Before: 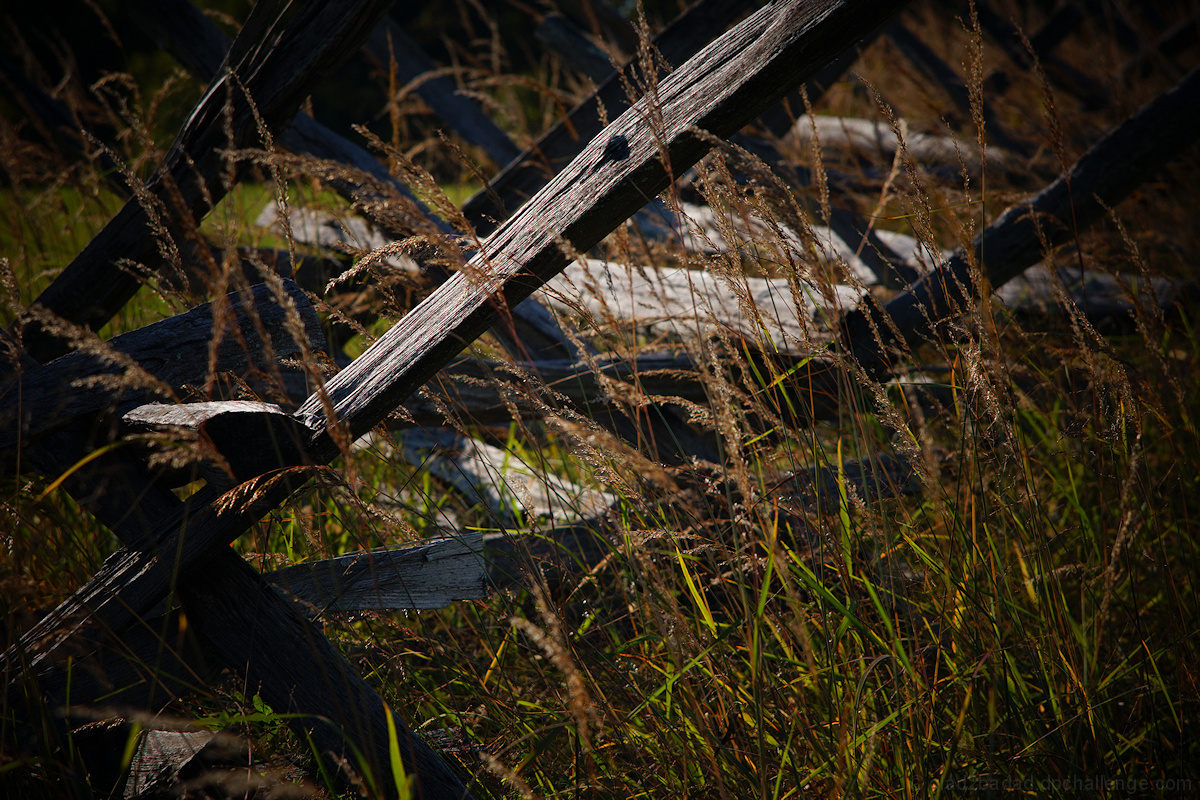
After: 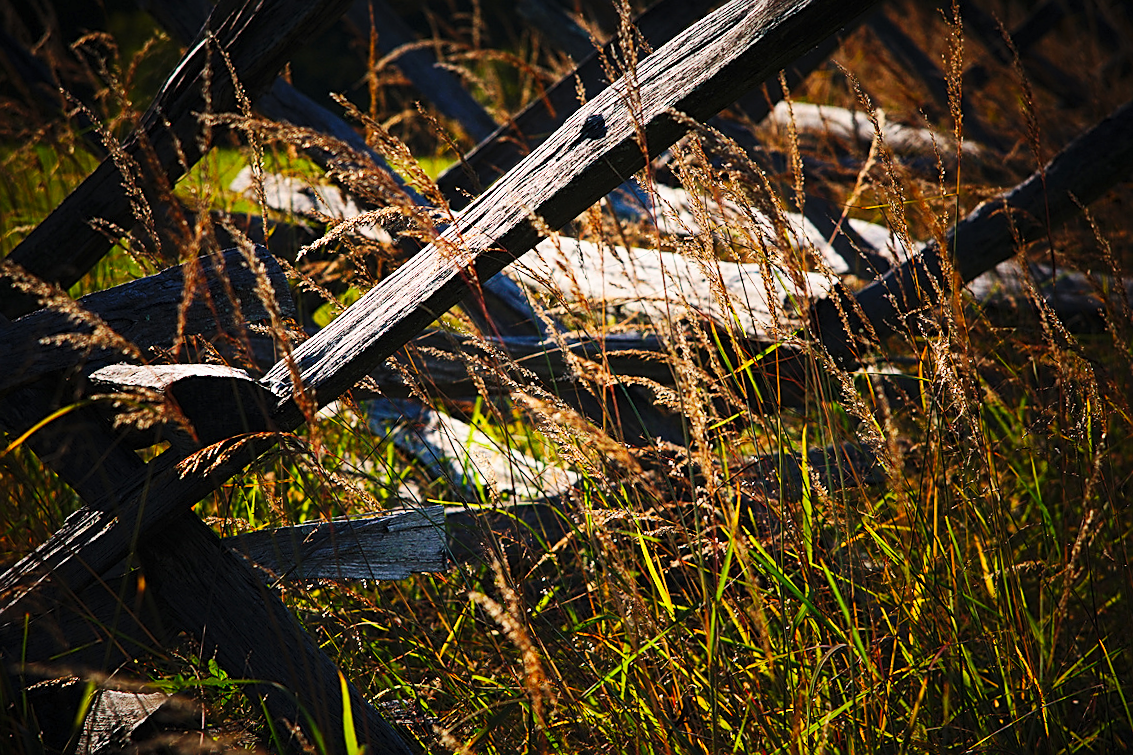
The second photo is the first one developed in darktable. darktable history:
sharpen: on, module defaults
contrast brightness saturation: contrast 0.202, brightness 0.161, saturation 0.216
crop and rotate: angle -2.25°
base curve: curves: ch0 [(0, 0) (0.028, 0.03) (0.121, 0.232) (0.46, 0.748) (0.859, 0.968) (1, 1)], preserve colors none
